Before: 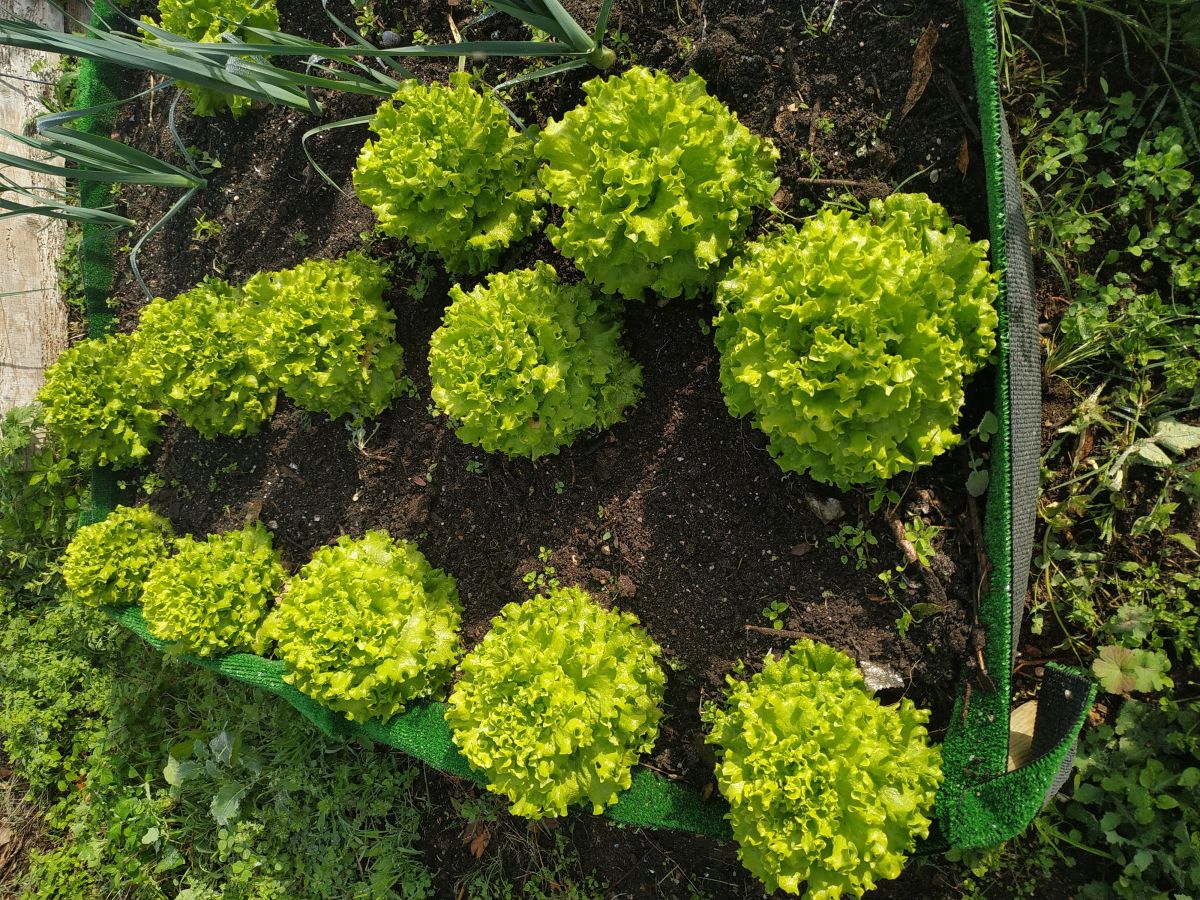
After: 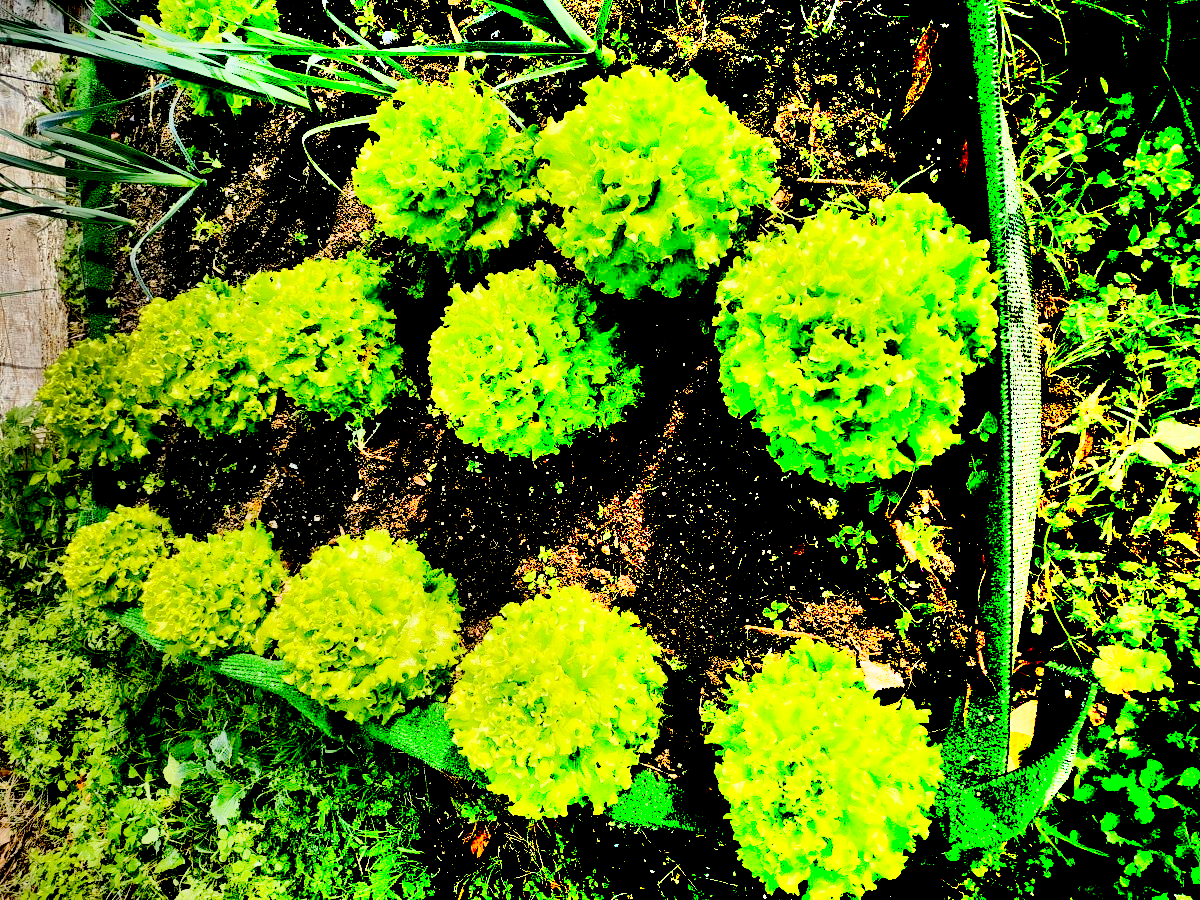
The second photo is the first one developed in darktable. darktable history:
exposure: black level correction 0.047, exposure 0.013 EV, compensate highlight preservation false
haze removal: strength 0.29, distance 0.25, compatibility mode true, adaptive false
shadows and highlights: radius 123.98, shadows 100, white point adjustment -3, highlights -100, highlights color adjustment 89.84%, soften with gaussian
